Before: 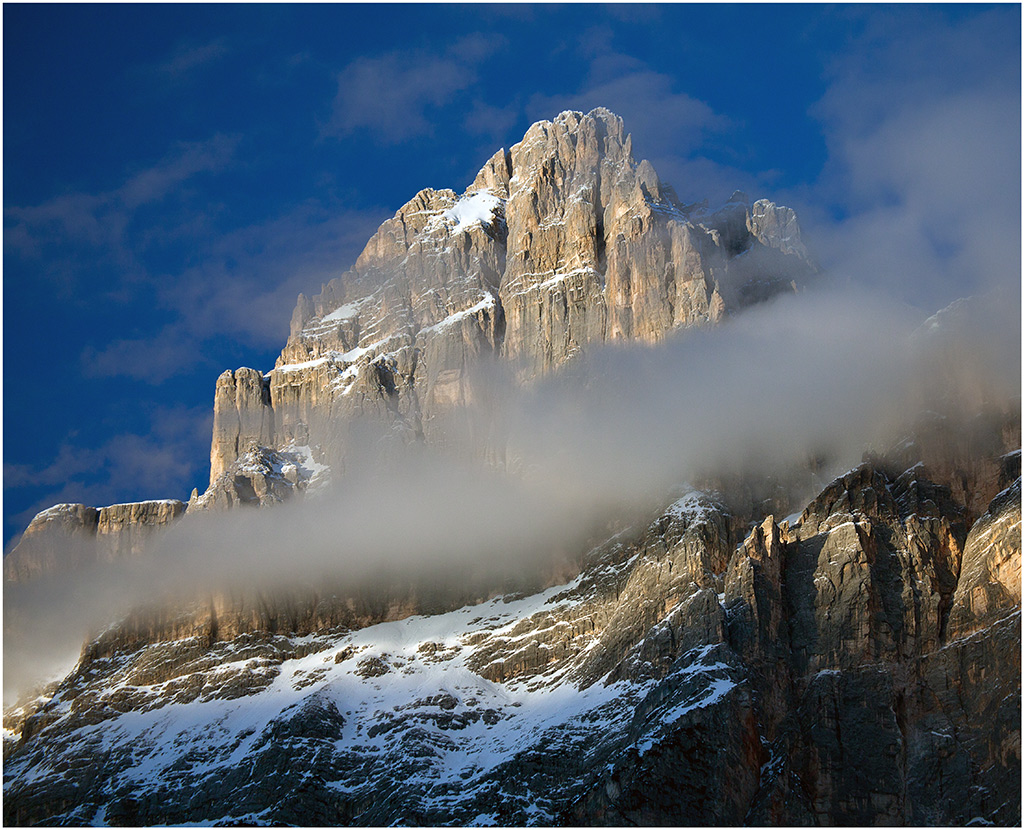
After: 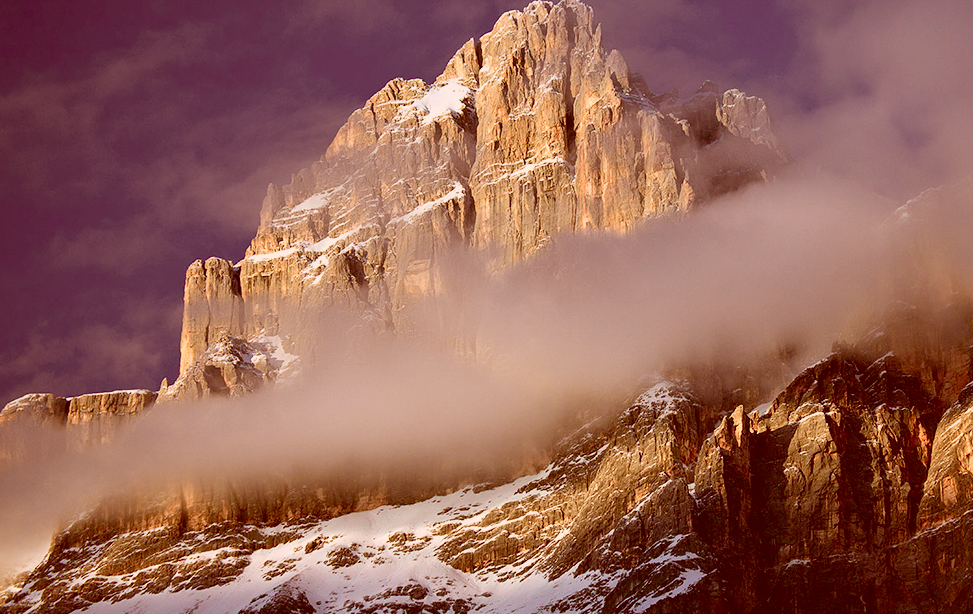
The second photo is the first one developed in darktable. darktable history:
color correction: highlights a* 9.03, highlights b* 8.71, shadows a* 40, shadows b* 40, saturation 0.8
crop and rotate: left 2.991%, top 13.302%, right 1.981%, bottom 12.636%
tone equalizer: on, module defaults
tone curve: curves: ch0 [(0, 0.012) (0.052, 0.04) (0.107, 0.086) (0.269, 0.266) (0.471, 0.503) (0.731, 0.771) (0.921, 0.909) (0.999, 0.951)]; ch1 [(0, 0) (0.339, 0.298) (0.402, 0.363) (0.444, 0.415) (0.485, 0.469) (0.494, 0.493) (0.504, 0.501) (0.525, 0.534) (0.555, 0.593) (0.594, 0.648) (1, 1)]; ch2 [(0, 0) (0.48, 0.48) (0.504, 0.5) (0.535, 0.557) (0.581, 0.623) (0.649, 0.683) (0.824, 0.815) (1, 1)], color space Lab, independent channels, preserve colors none
